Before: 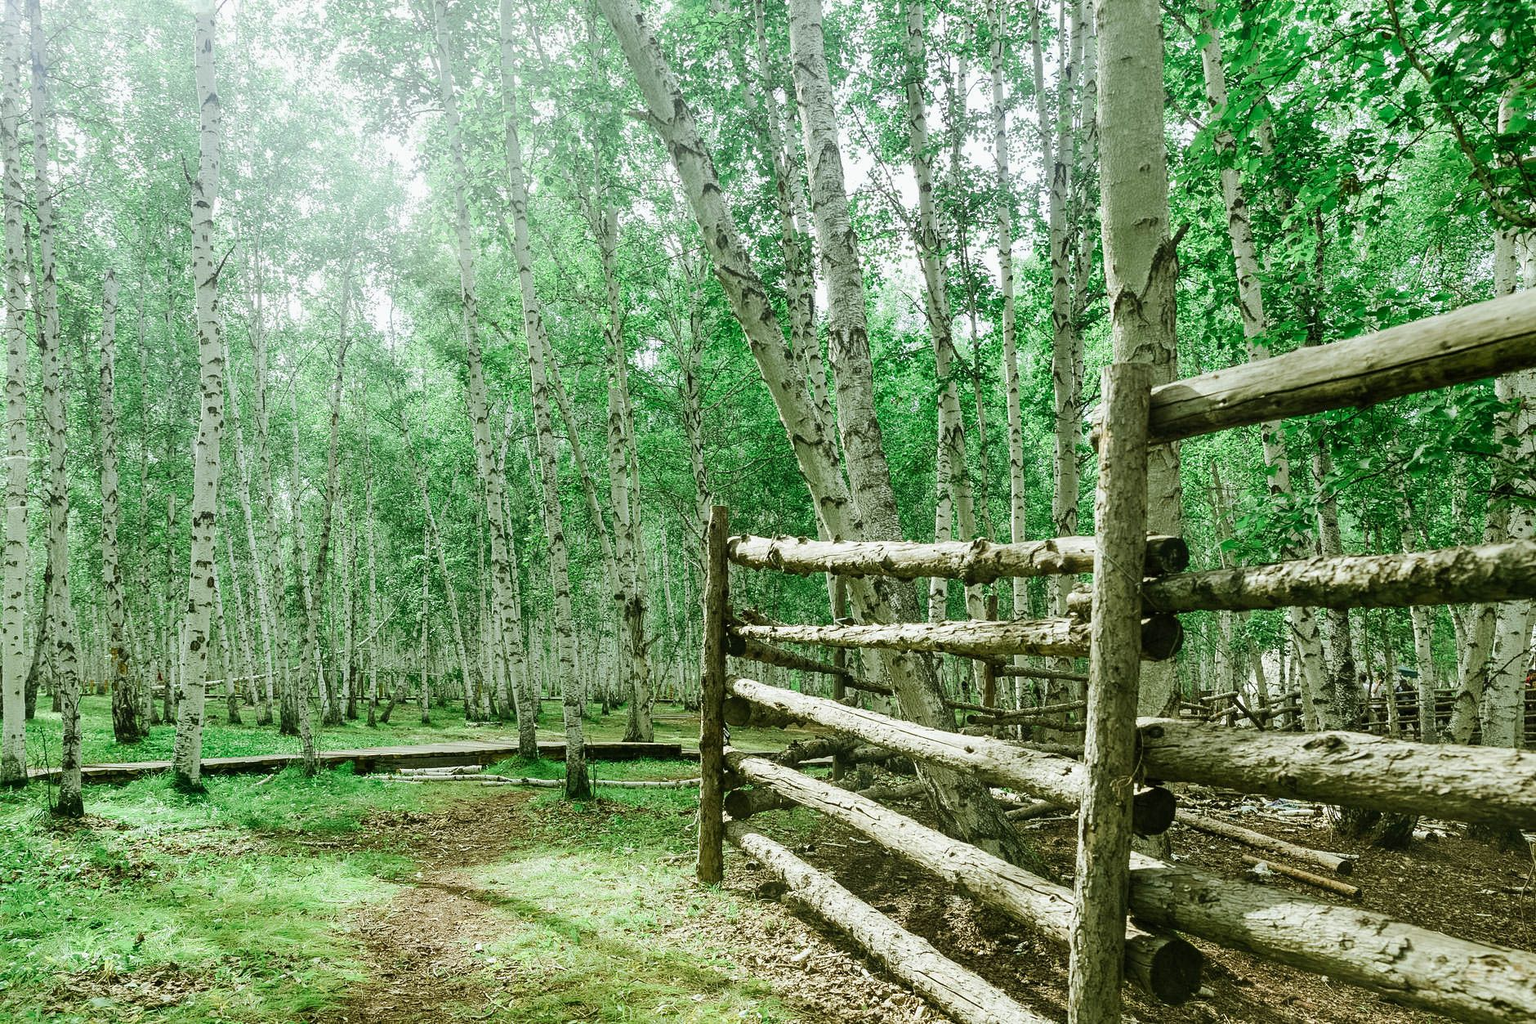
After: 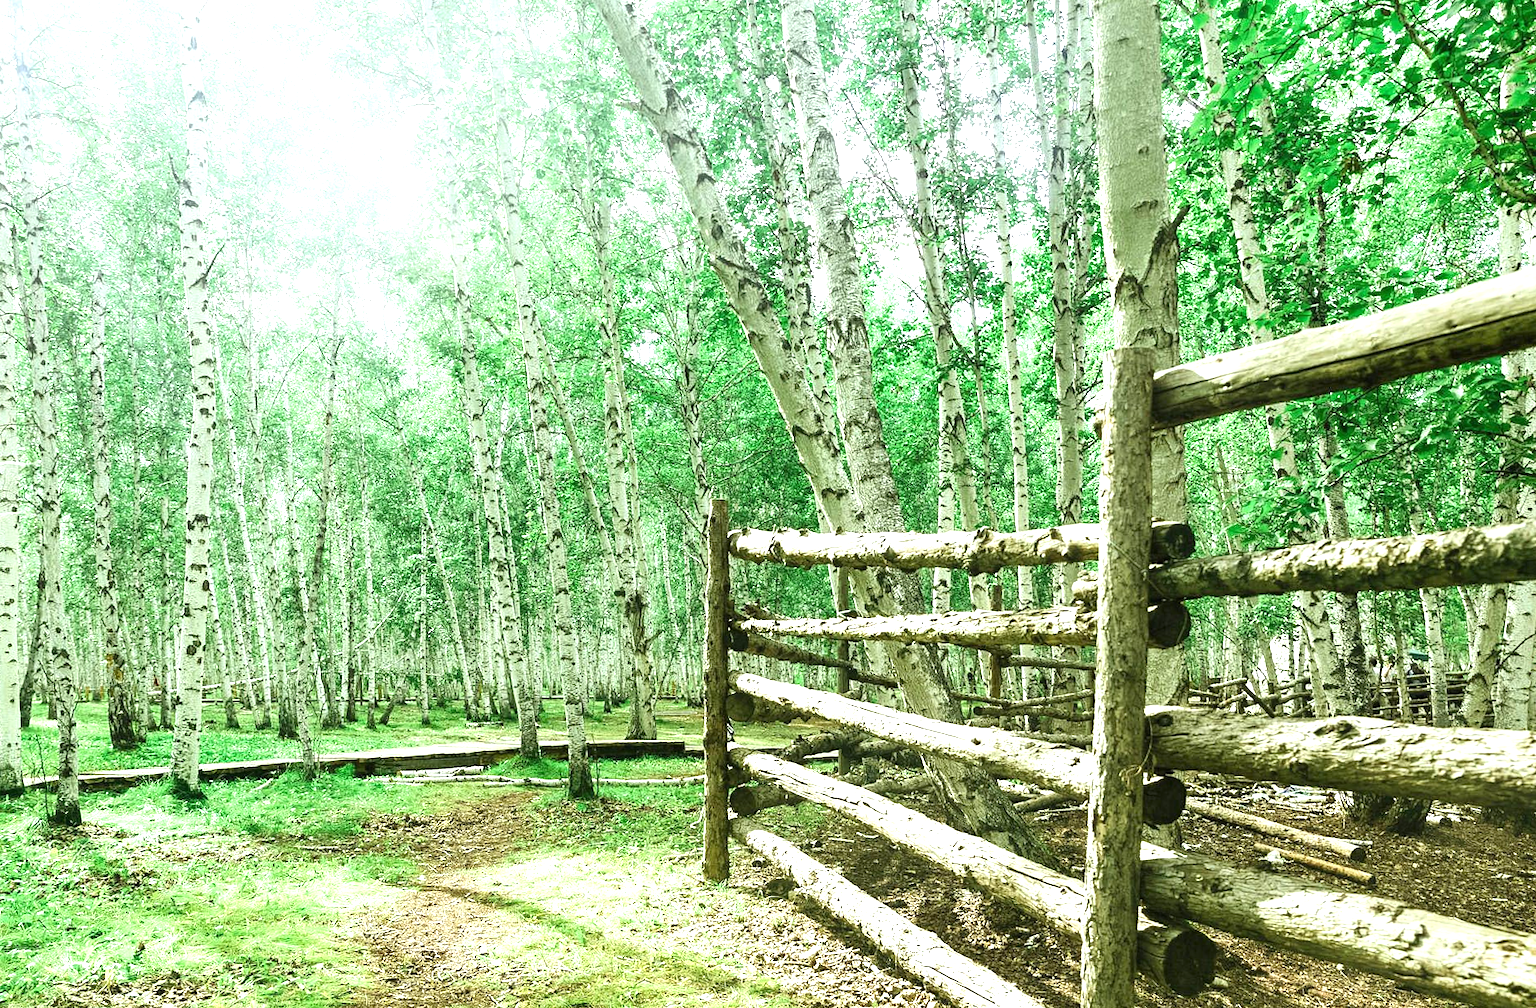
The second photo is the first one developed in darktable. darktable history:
exposure: black level correction 0, exposure 1.1 EV, compensate highlight preservation false
rotate and perspective: rotation -1°, crop left 0.011, crop right 0.989, crop top 0.025, crop bottom 0.975
